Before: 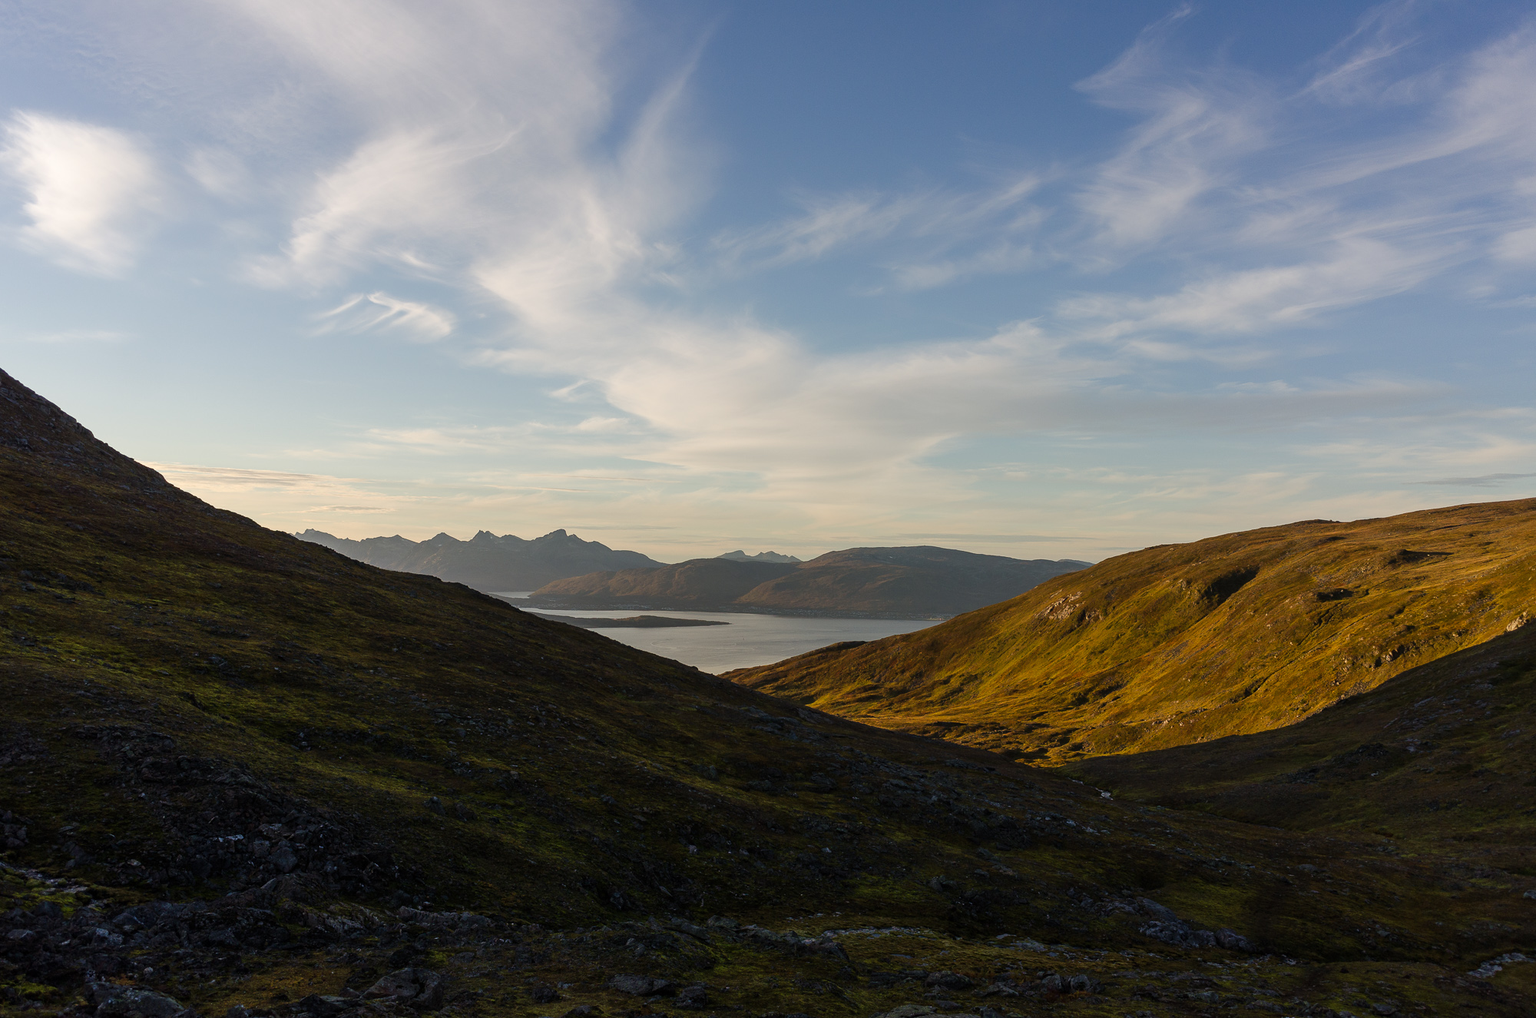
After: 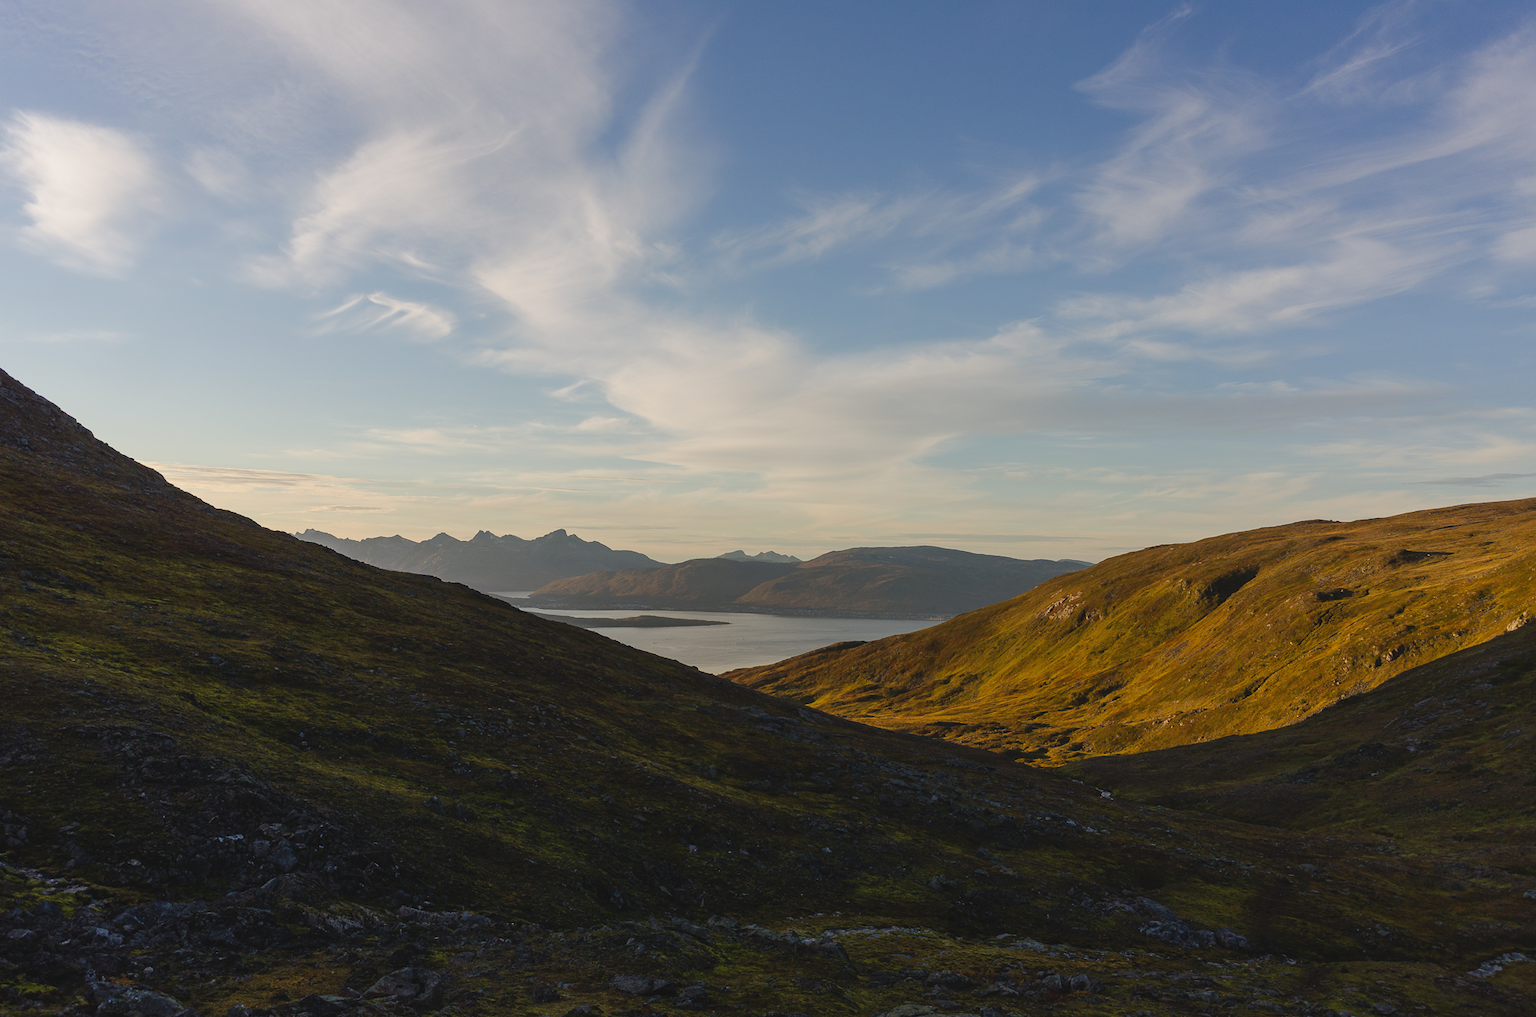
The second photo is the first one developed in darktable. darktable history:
local contrast: mode bilateral grid, contrast 16, coarseness 37, detail 103%, midtone range 0.2
contrast brightness saturation: contrast -0.117
